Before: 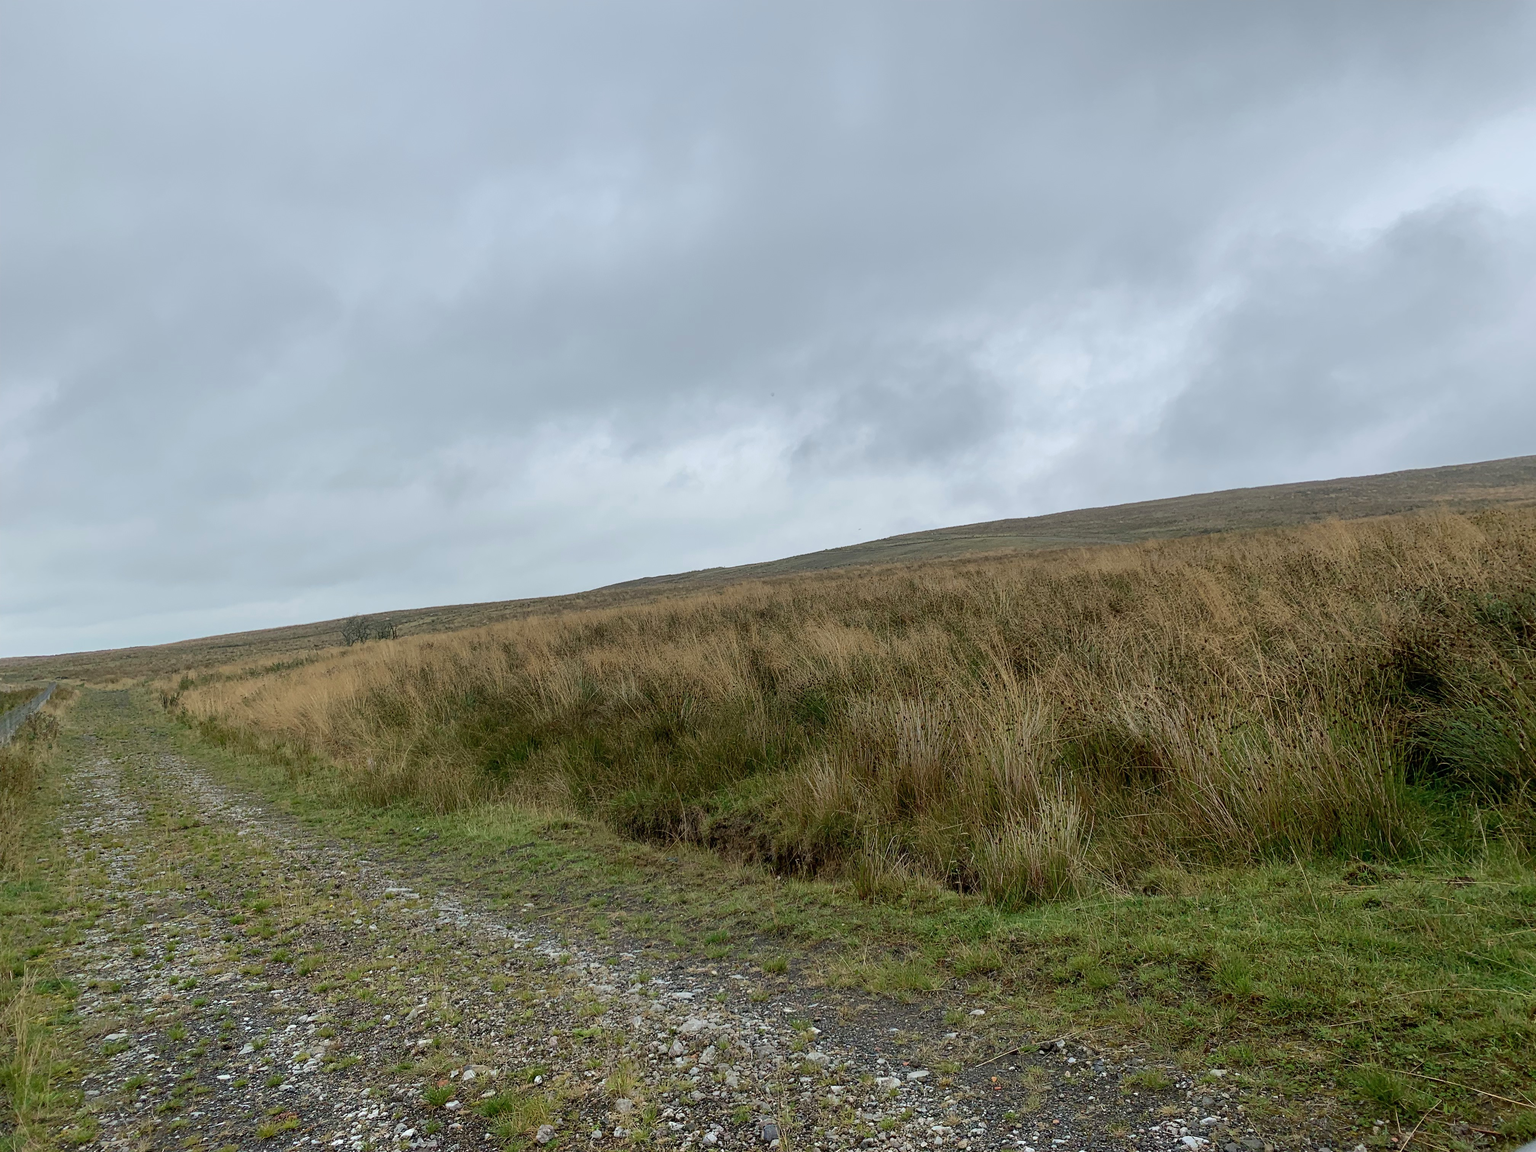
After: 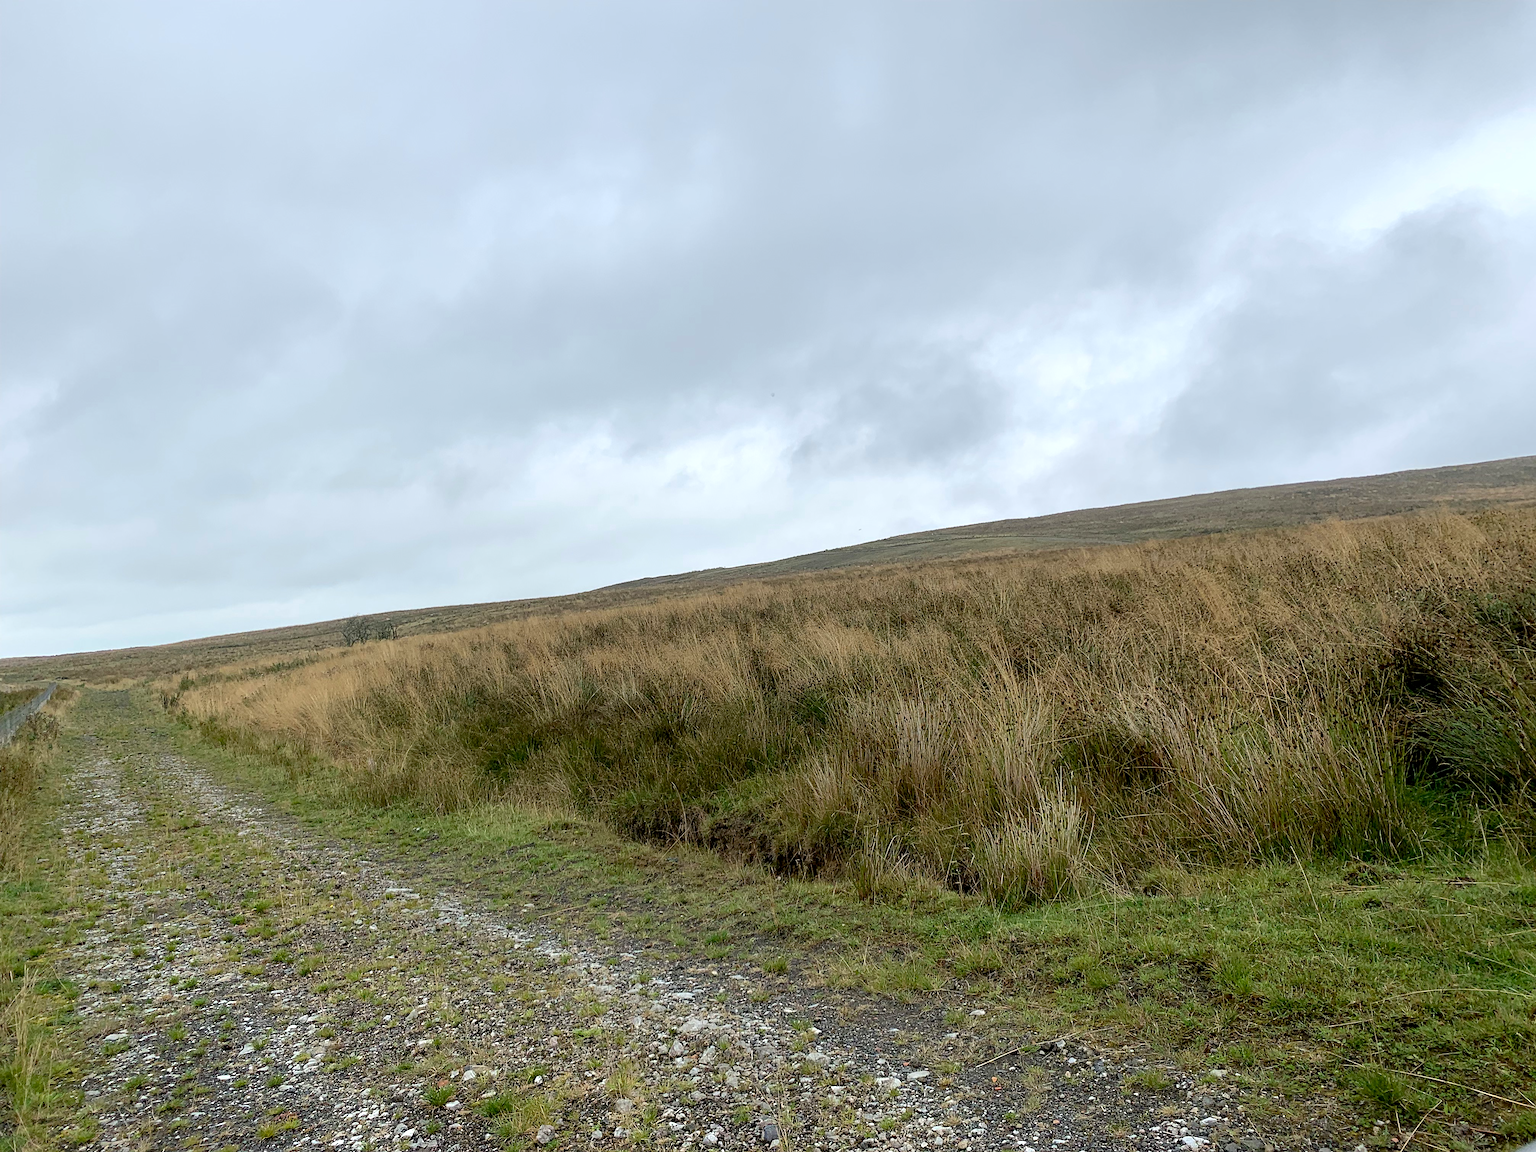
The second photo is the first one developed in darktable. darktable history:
sharpen: amount 0.206
tone equalizer: -8 EV -0.452 EV, -7 EV -0.357 EV, -6 EV -0.305 EV, -5 EV -0.22 EV, -3 EV 0.204 EV, -2 EV 0.329 EV, -1 EV 0.415 EV, +0 EV 0.404 EV
